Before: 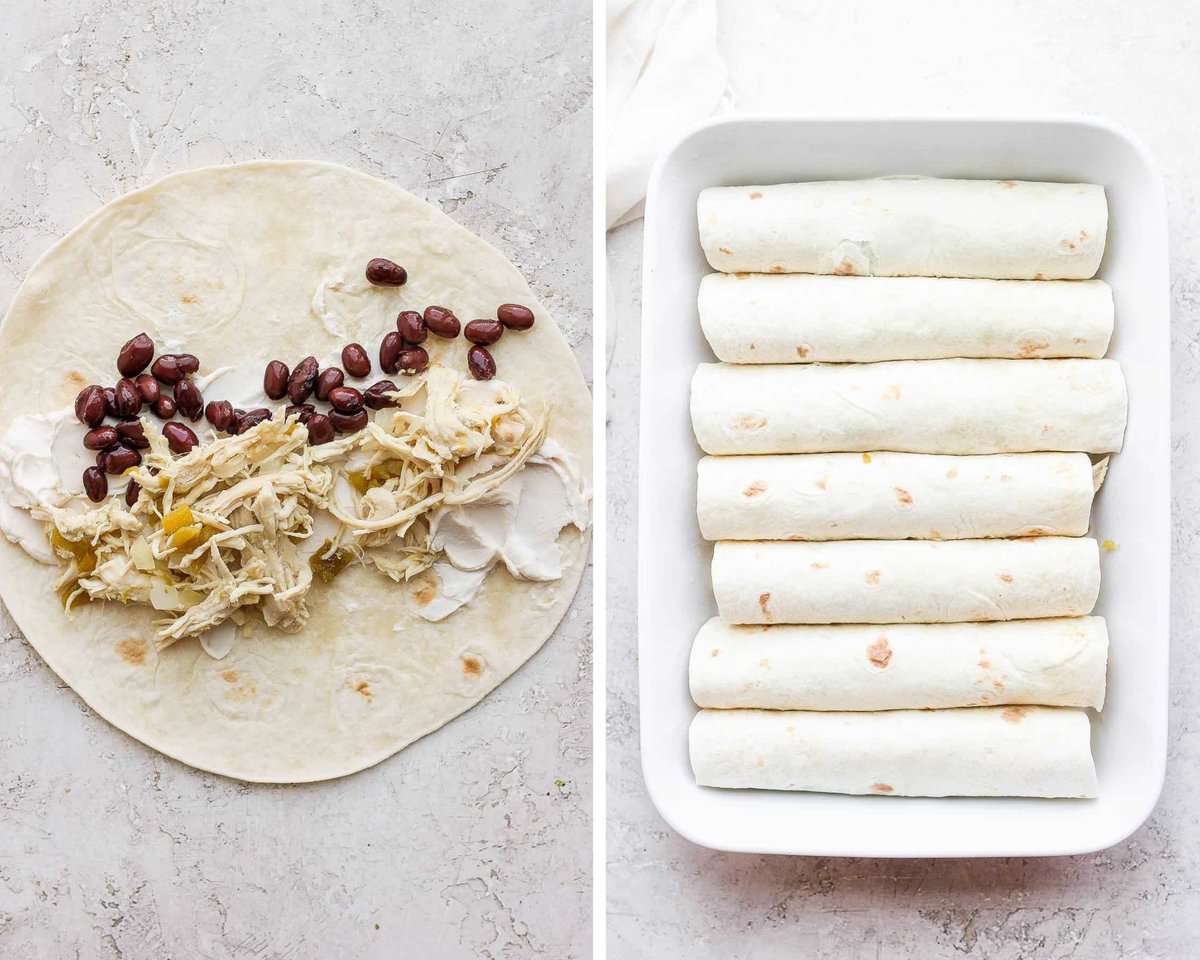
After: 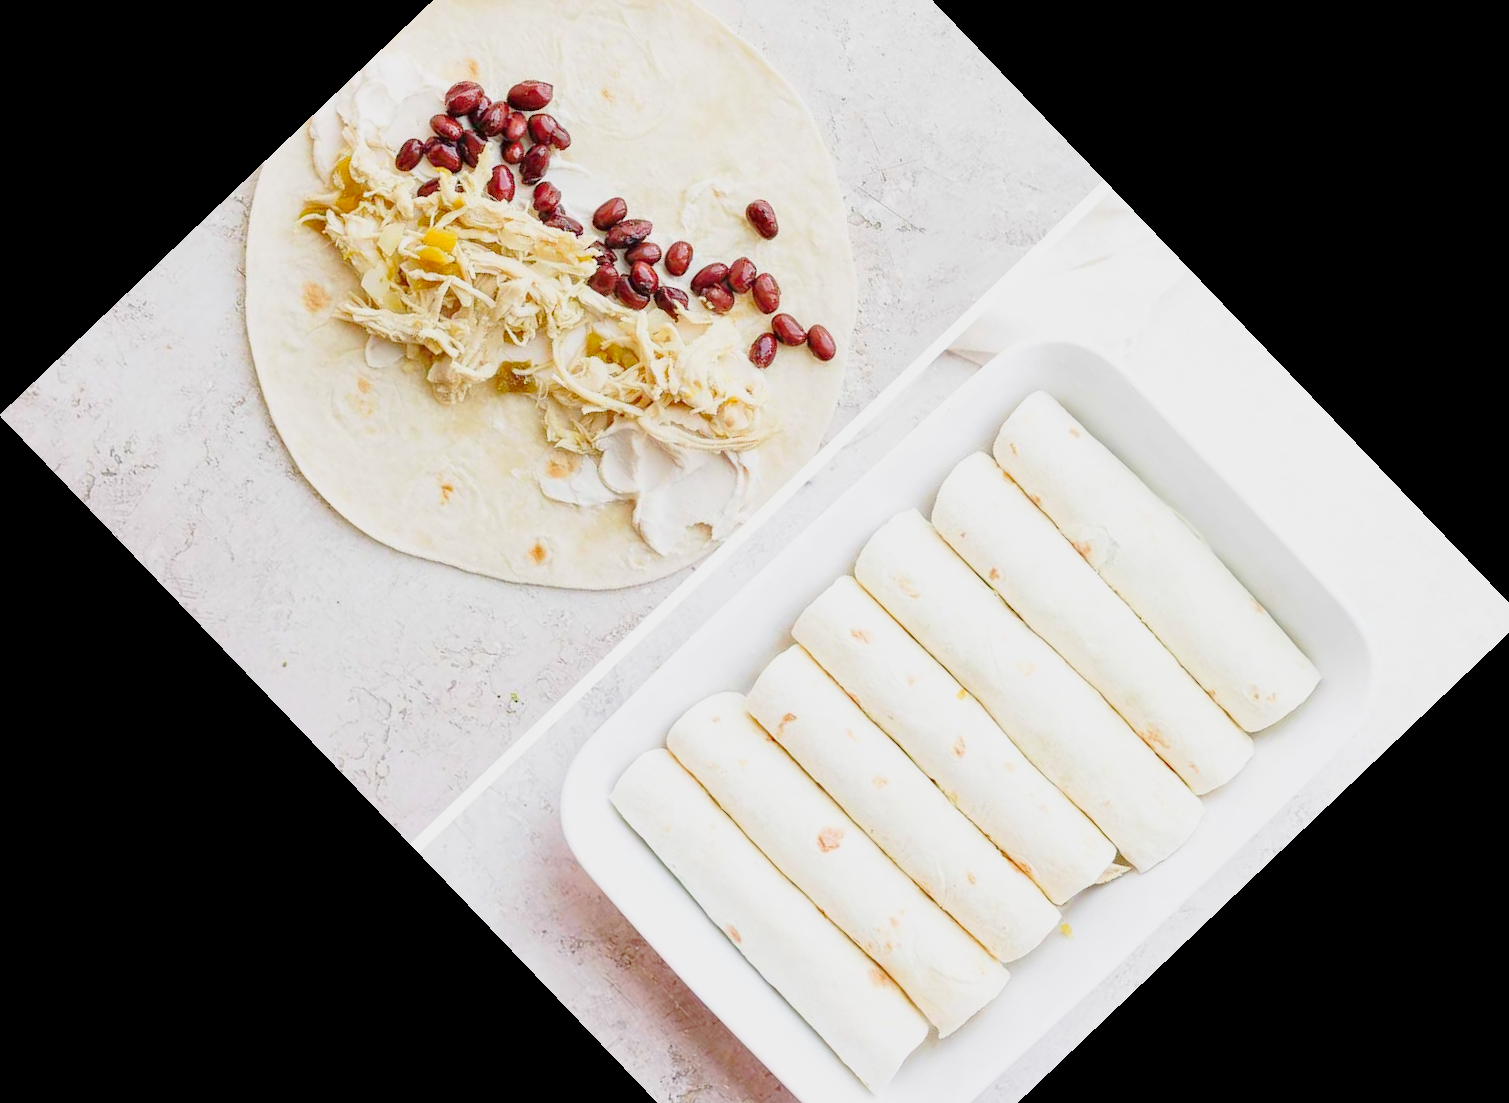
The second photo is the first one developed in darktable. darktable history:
color balance rgb: contrast -30%
crop and rotate: angle -46.26°, top 16.234%, right 0.912%, bottom 11.704%
base curve: curves: ch0 [(0, 0) (0.028, 0.03) (0.121, 0.232) (0.46, 0.748) (0.859, 0.968) (1, 1)], preserve colors none
